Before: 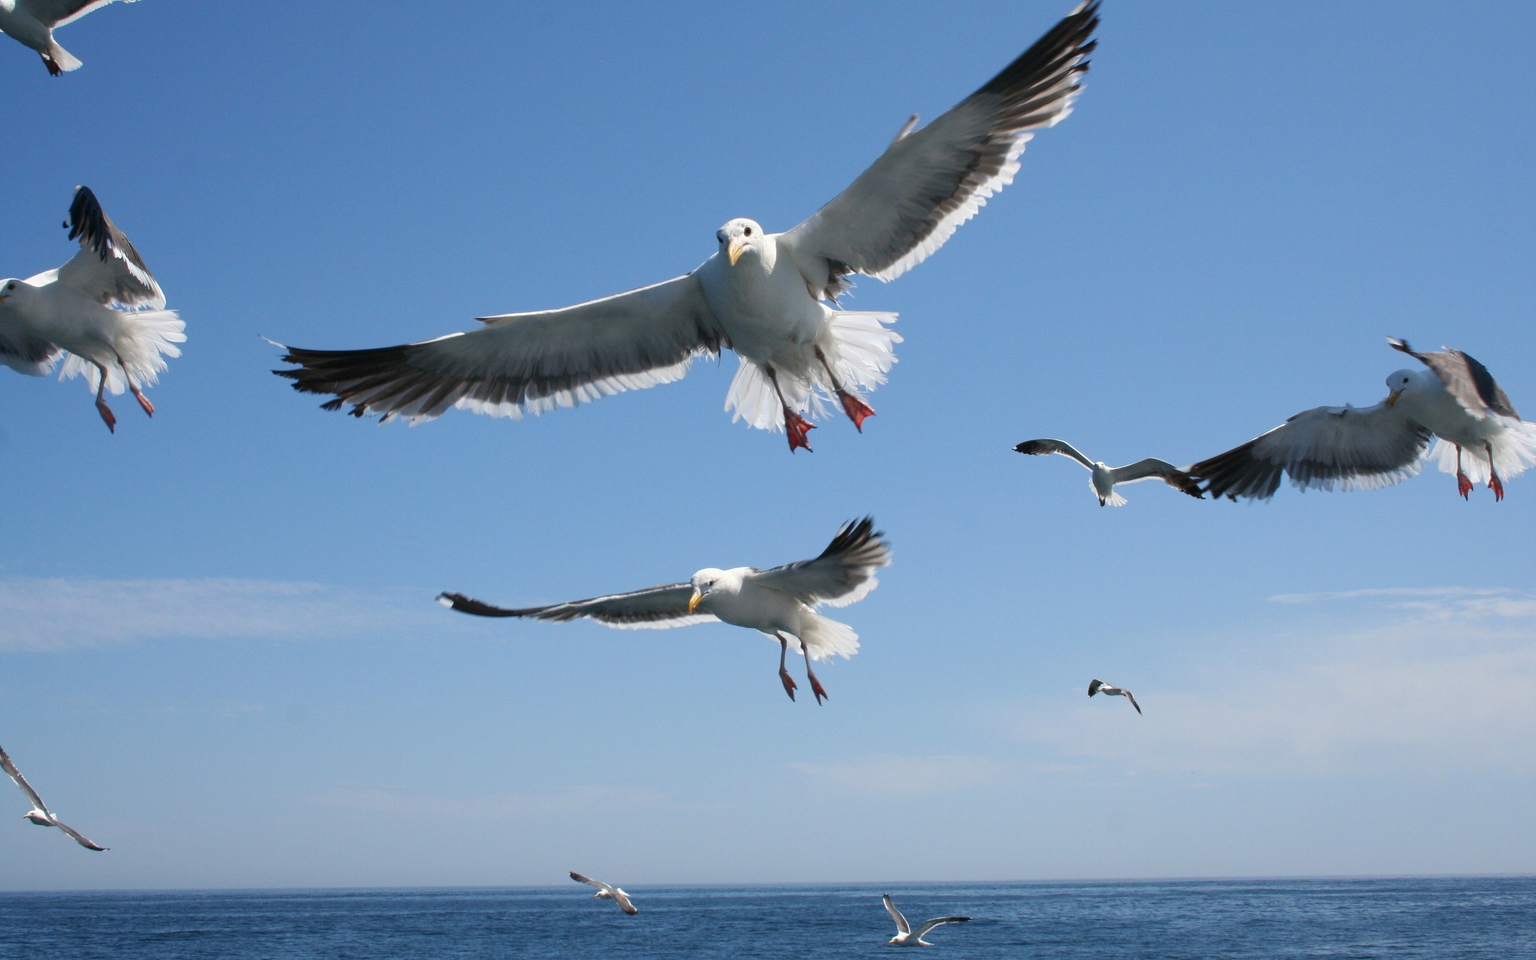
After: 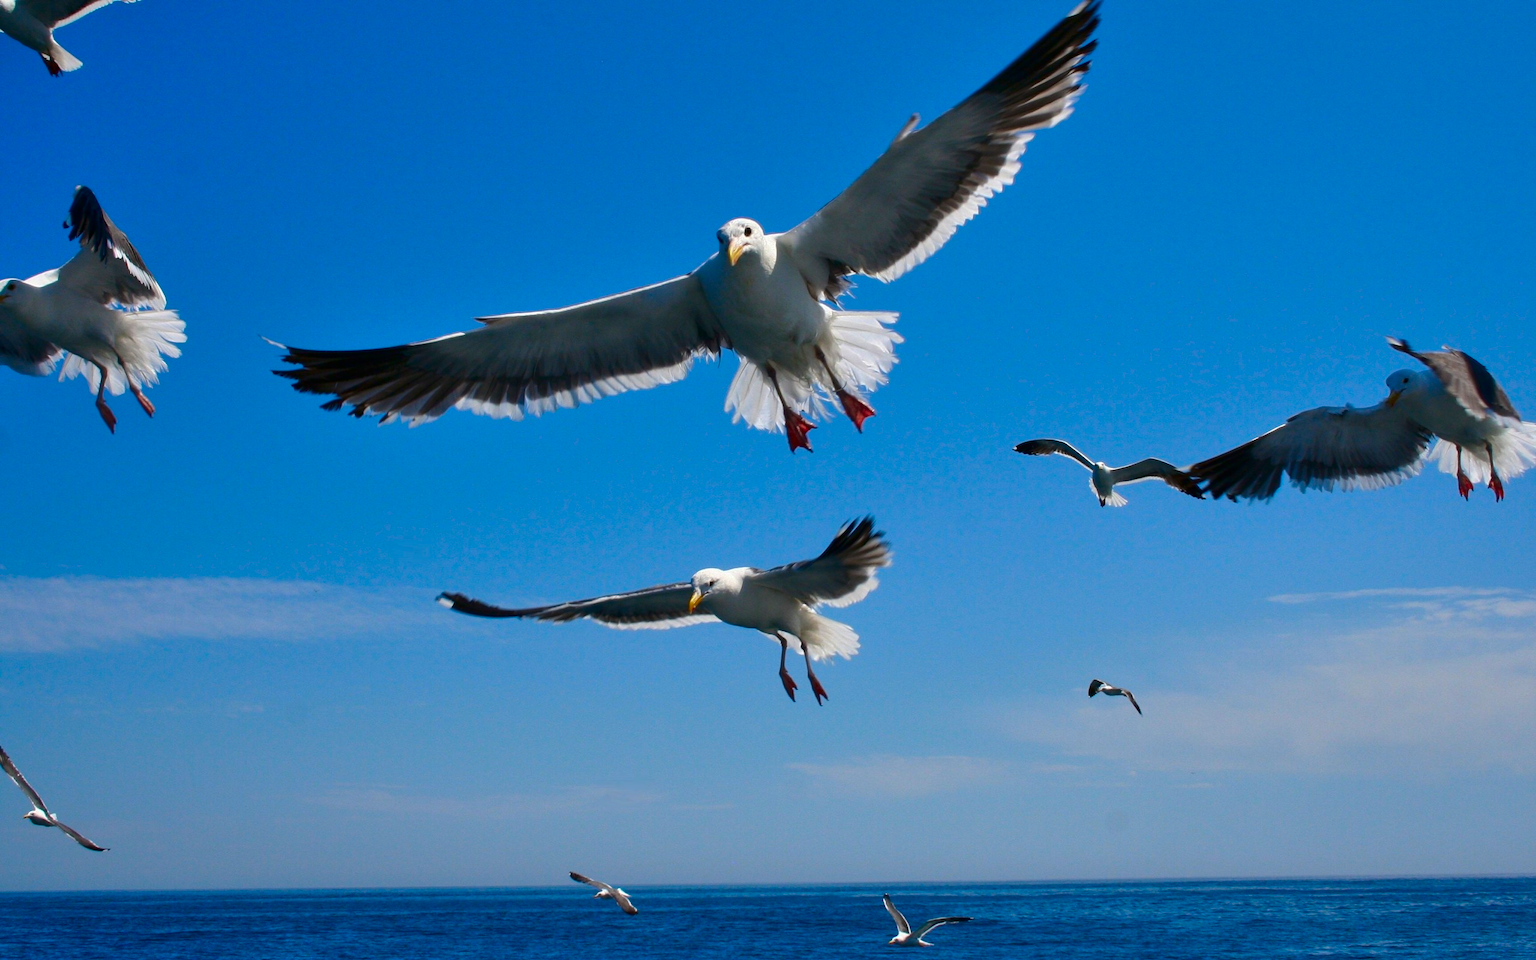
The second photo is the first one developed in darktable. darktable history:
color zones: curves: ch0 [(0, 0.497) (0.096, 0.361) (0.221, 0.538) (0.429, 0.5) (0.571, 0.5) (0.714, 0.5) (0.857, 0.5) (1, 0.497)]; ch1 [(0, 0.5) (0.143, 0.5) (0.257, -0.002) (0.429, 0.04) (0.571, -0.001) (0.714, -0.015) (0.857, 0.024) (1, 0.5)], mix -137.48%
contrast brightness saturation: brightness -0.254, saturation 0.203
shadows and highlights: soften with gaussian
